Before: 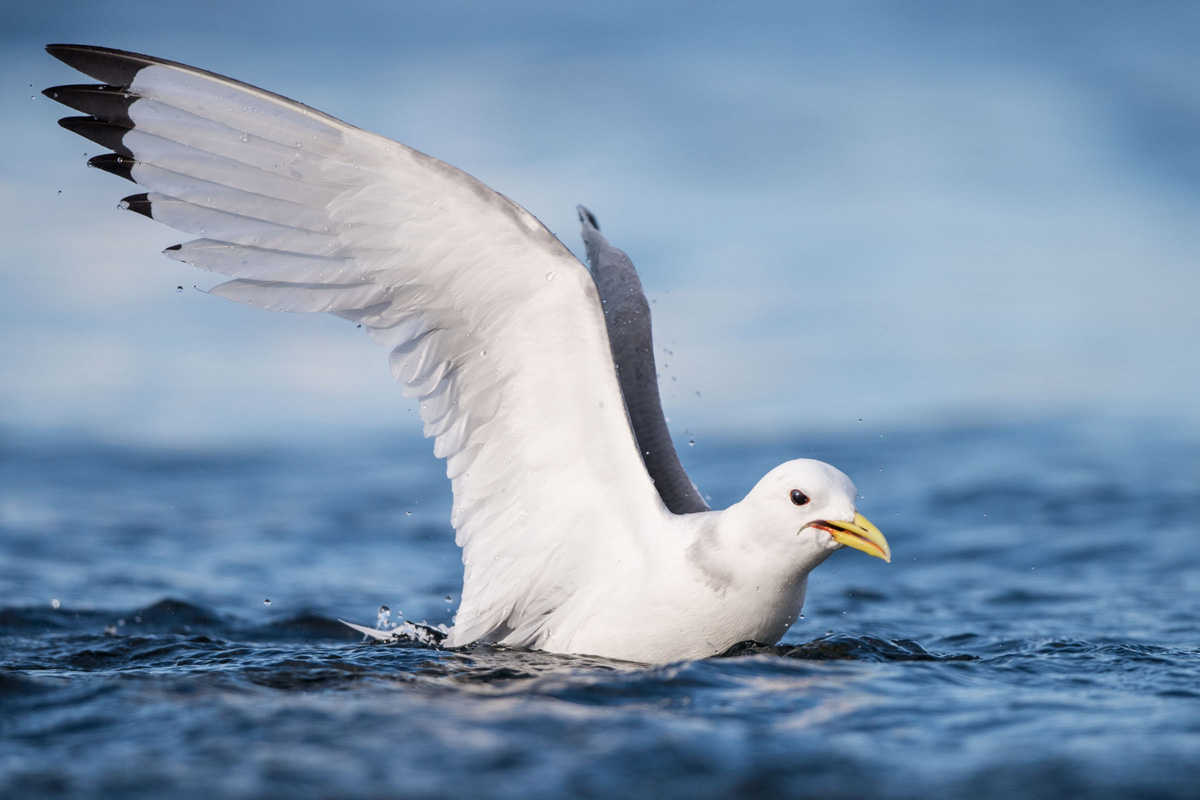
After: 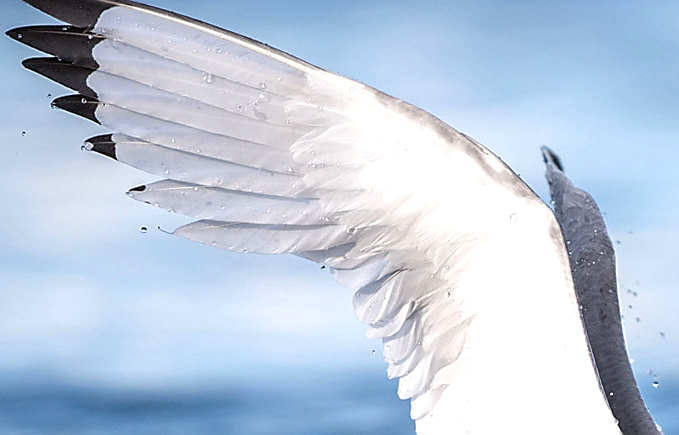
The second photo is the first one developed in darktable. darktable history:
local contrast: detail 130%
color zones: curves: ch2 [(0, 0.5) (0.143, 0.517) (0.286, 0.571) (0.429, 0.522) (0.571, 0.5) (0.714, 0.5) (0.857, 0.5) (1, 0.5)]
sharpen: radius 1.354, amount 1.253, threshold 0.833
exposure: black level correction -0.002, exposure 0.544 EV, compensate exposure bias true, compensate highlight preservation false
crop and rotate: left 3.045%, top 7.594%, right 40.331%, bottom 37.946%
